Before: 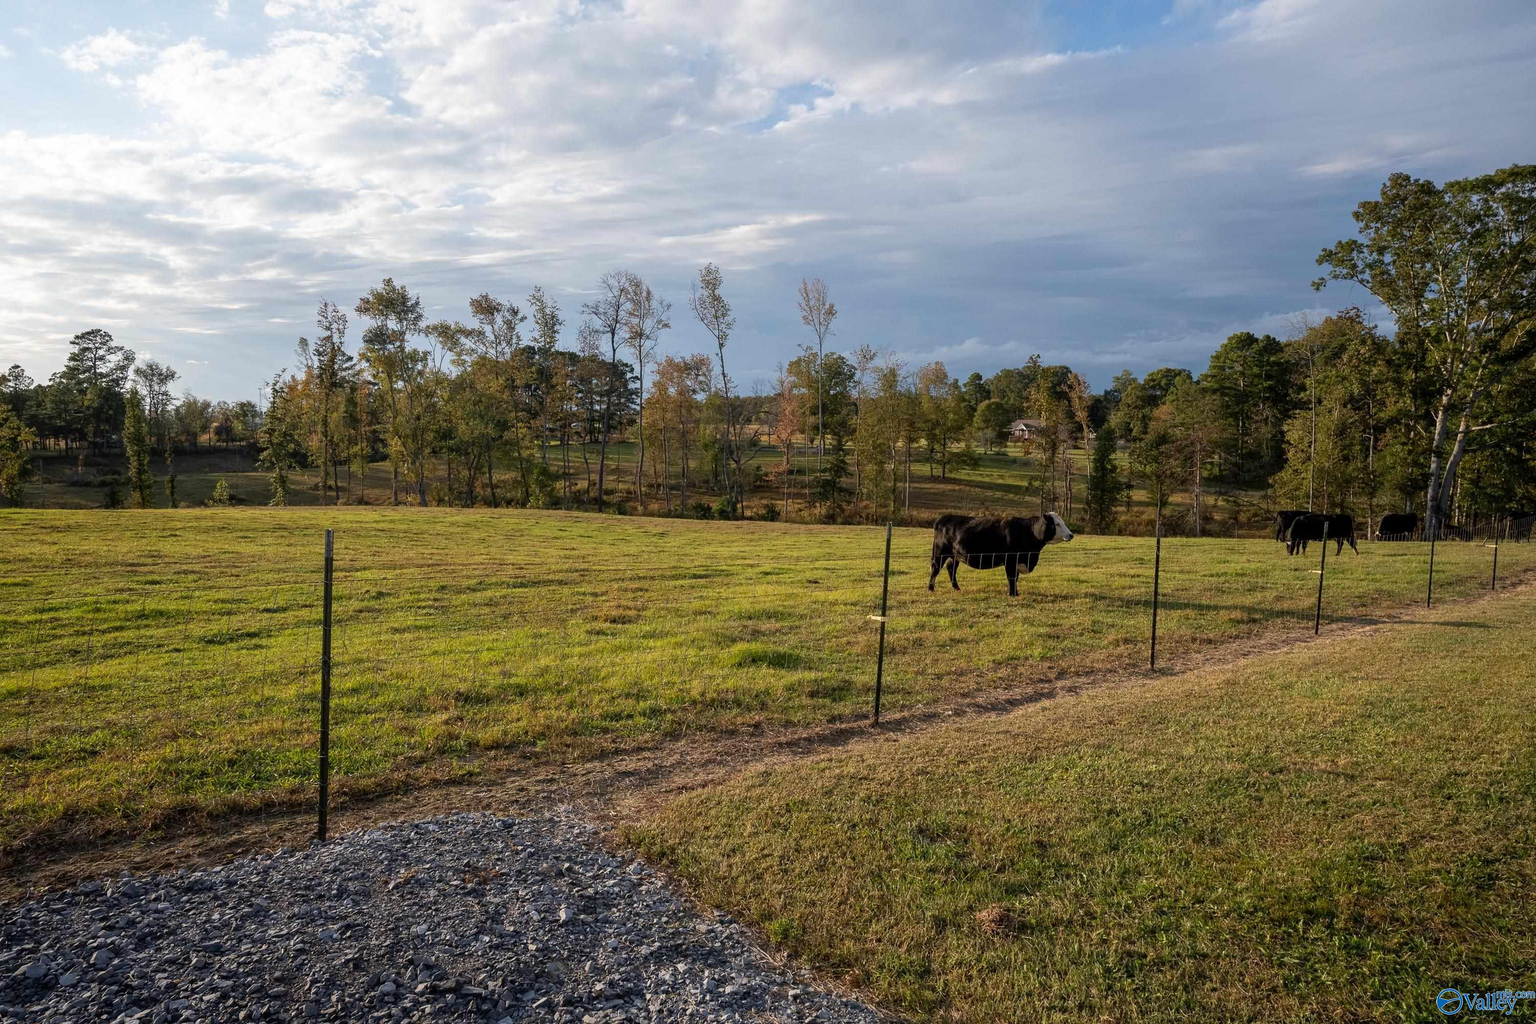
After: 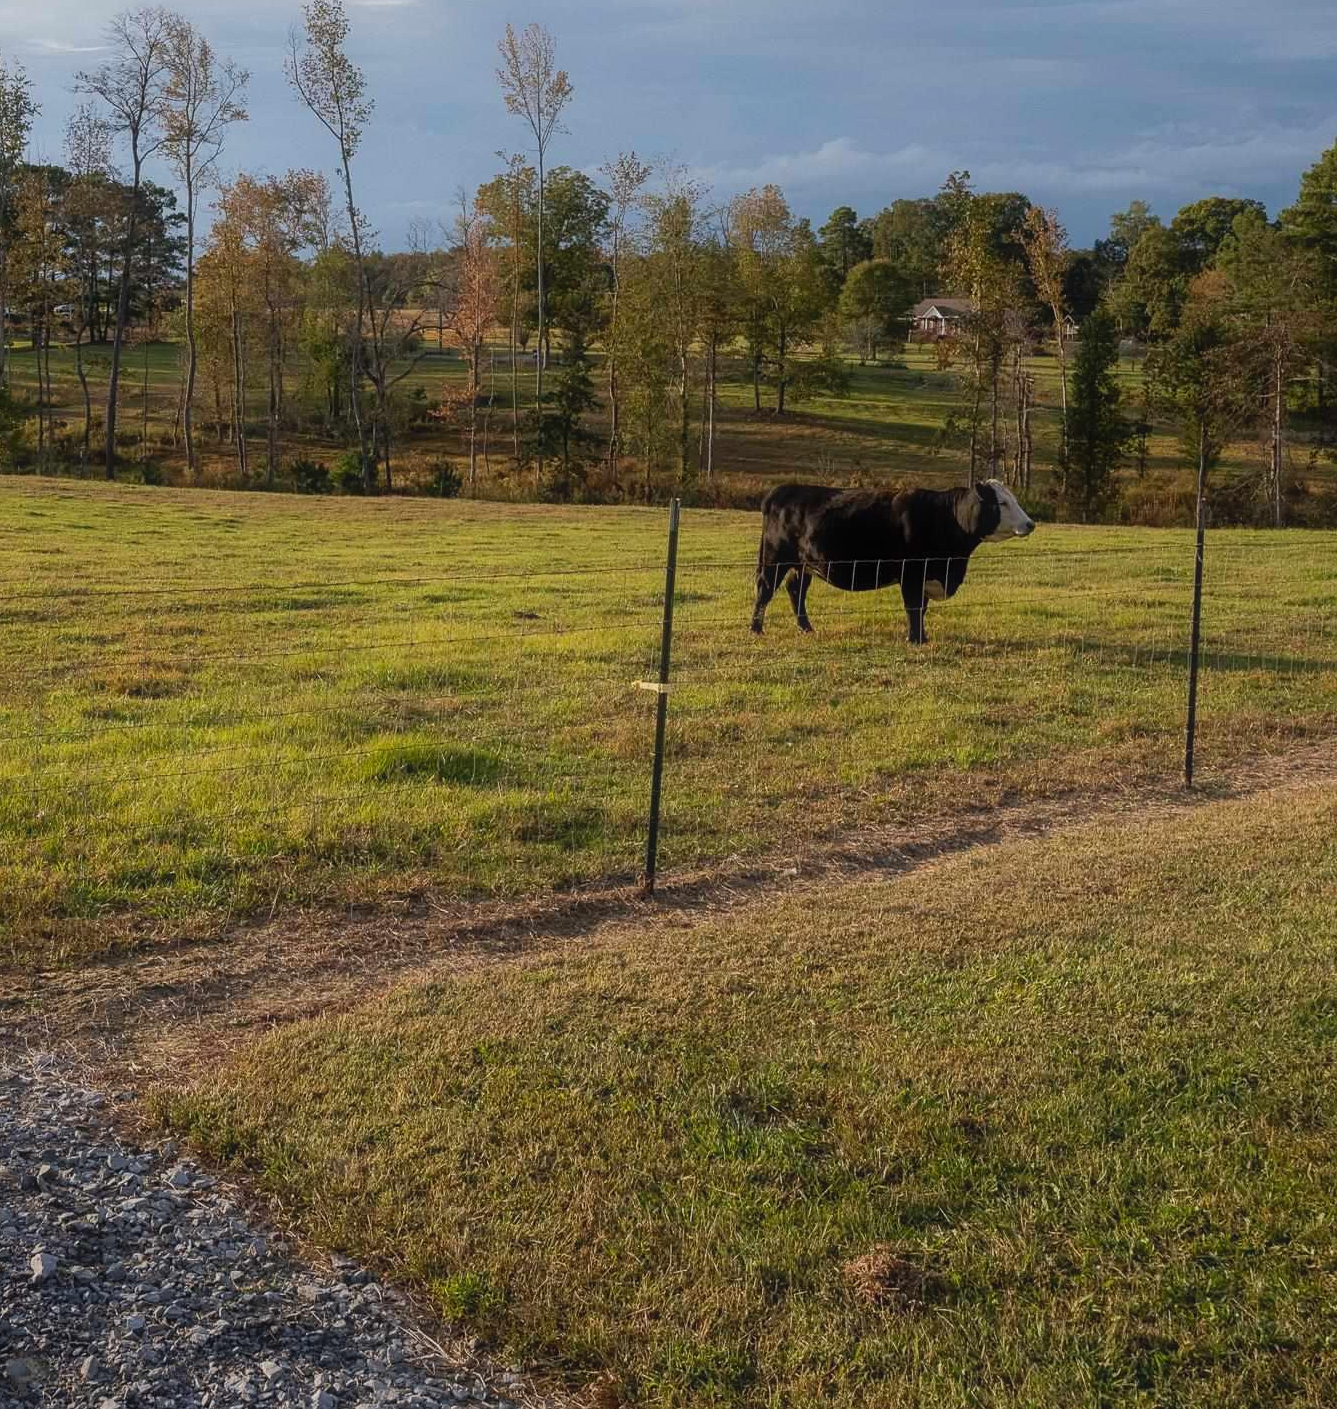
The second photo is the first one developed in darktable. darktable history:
tone equalizer: edges refinement/feathering 500, mask exposure compensation -1.57 EV, preserve details no
contrast equalizer: y [[0.5, 0.486, 0.447, 0.446, 0.489, 0.5], [0.5 ×6], [0.5 ×6], [0 ×6], [0 ×6]]
crop: left 35.403%, top 26.075%, right 20.011%, bottom 3.451%
